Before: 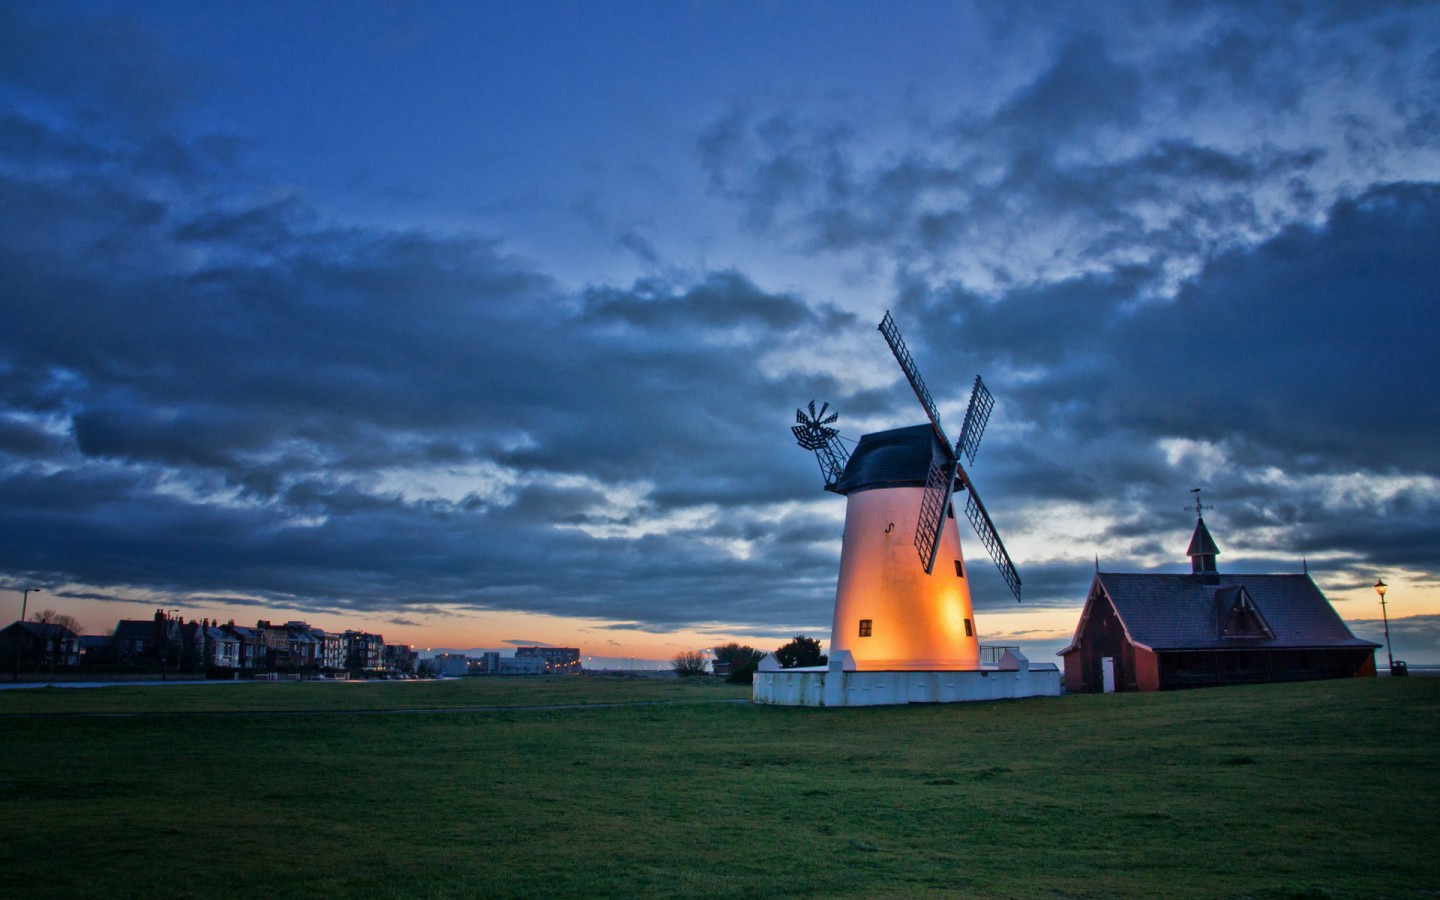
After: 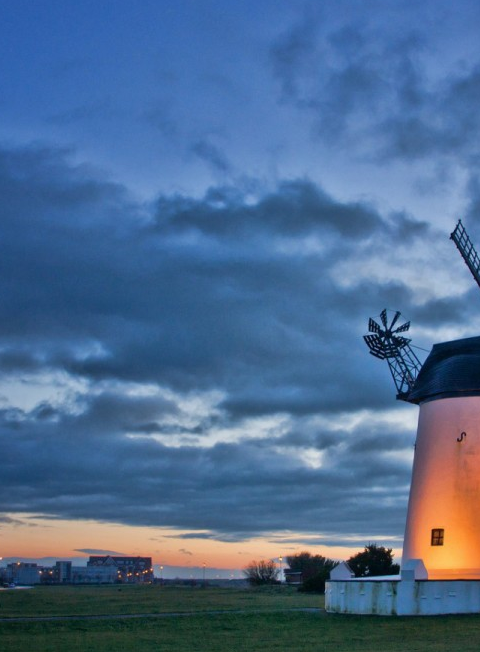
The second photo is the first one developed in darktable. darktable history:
crop and rotate: left 29.76%, top 10.174%, right 36.887%, bottom 17.354%
